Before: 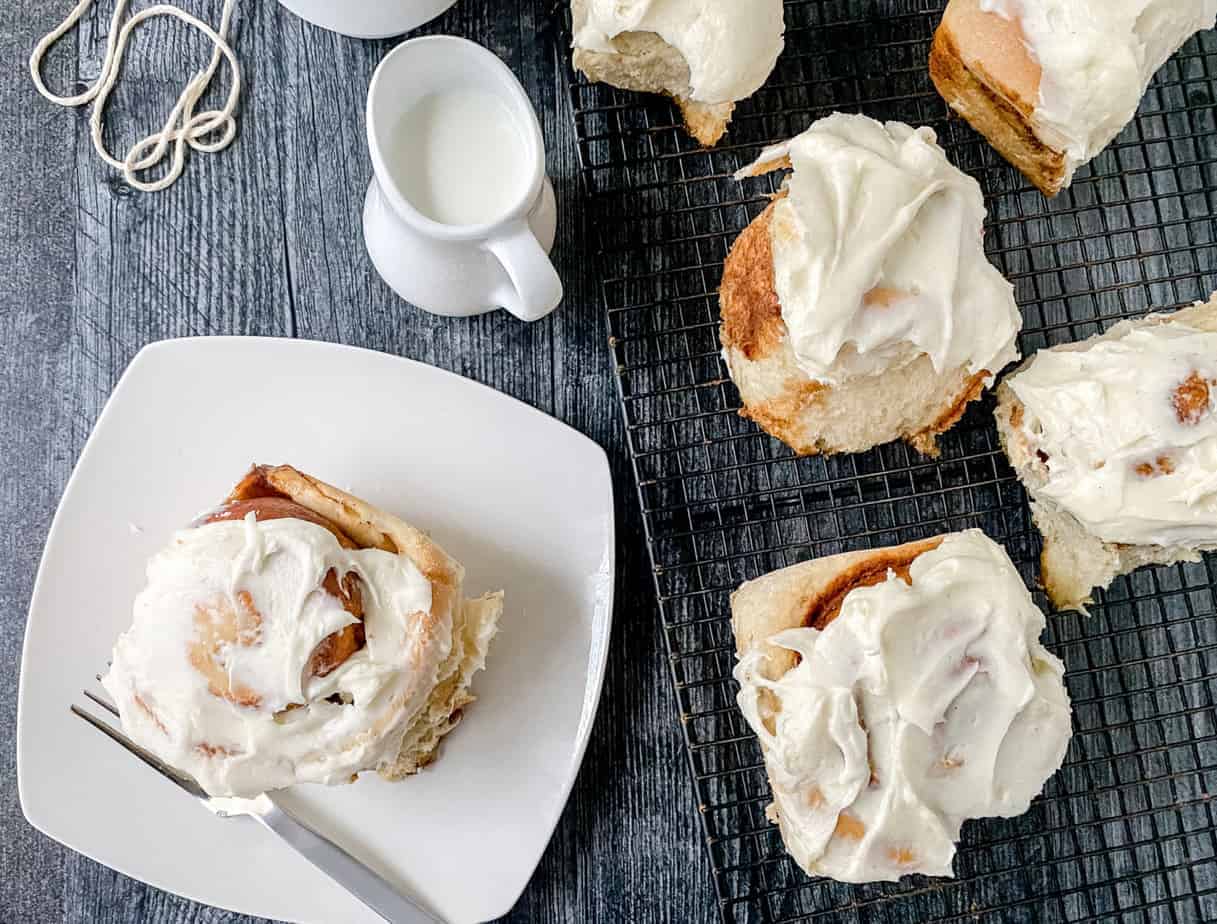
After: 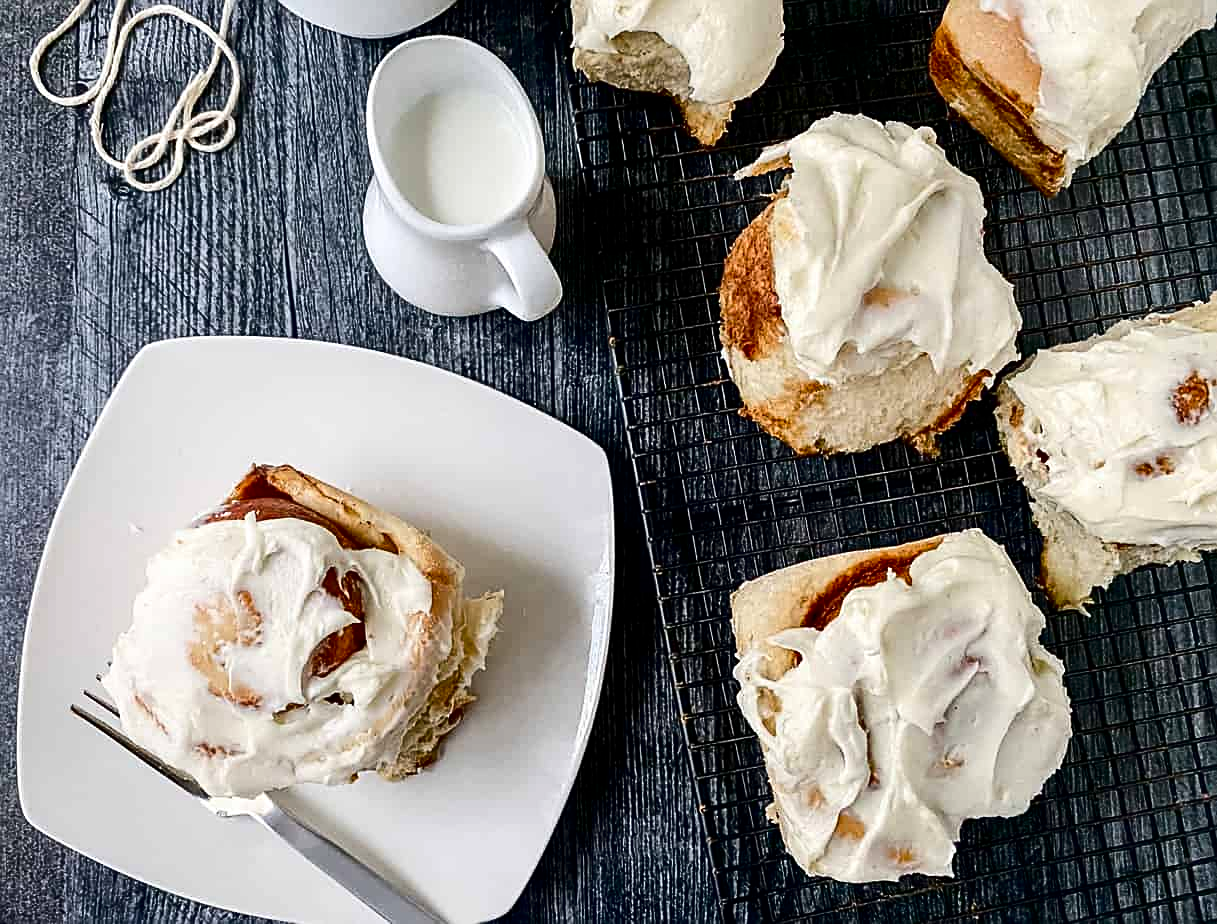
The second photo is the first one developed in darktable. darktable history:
contrast brightness saturation: contrast 0.19, brightness -0.24, saturation 0.11
sharpen: on, module defaults
